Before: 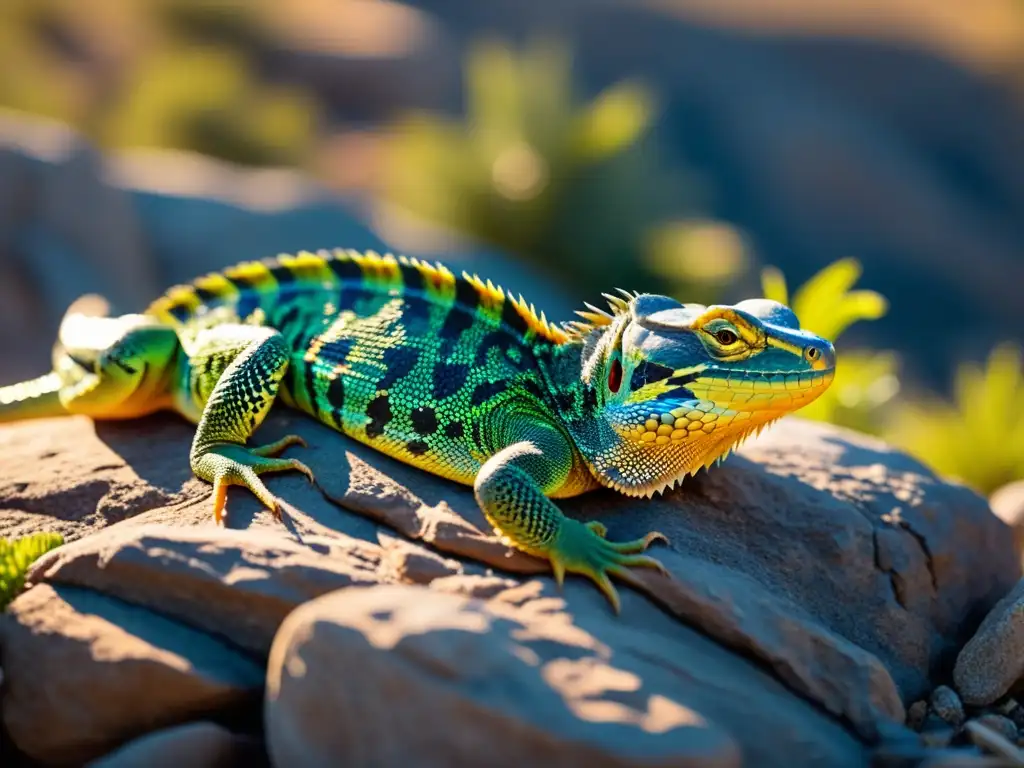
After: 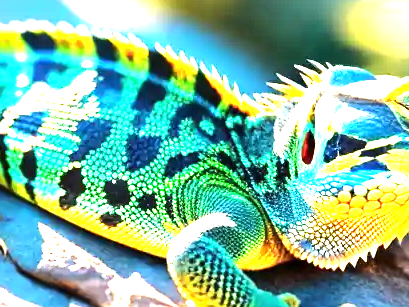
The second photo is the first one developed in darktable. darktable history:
exposure: black level correction 0, exposure 2.159 EV, compensate highlight preservation false
crop: left 30%, top 29.752%, right 29.997%, bottom 30.197%
tone equalizer: -8 EV -0.769 EV, -7 EV -0.678 EV, -6 EV -0.575 EV, -5 EV -0.425 EV, -3 EV 0.383 EV, -2 EV 0.6 EV, -1 EV 0.687 EV, +0 EV 0.776 EV, edges refinement/feathering 500, mask exposure compensation -1.57 EV, preserve details no
